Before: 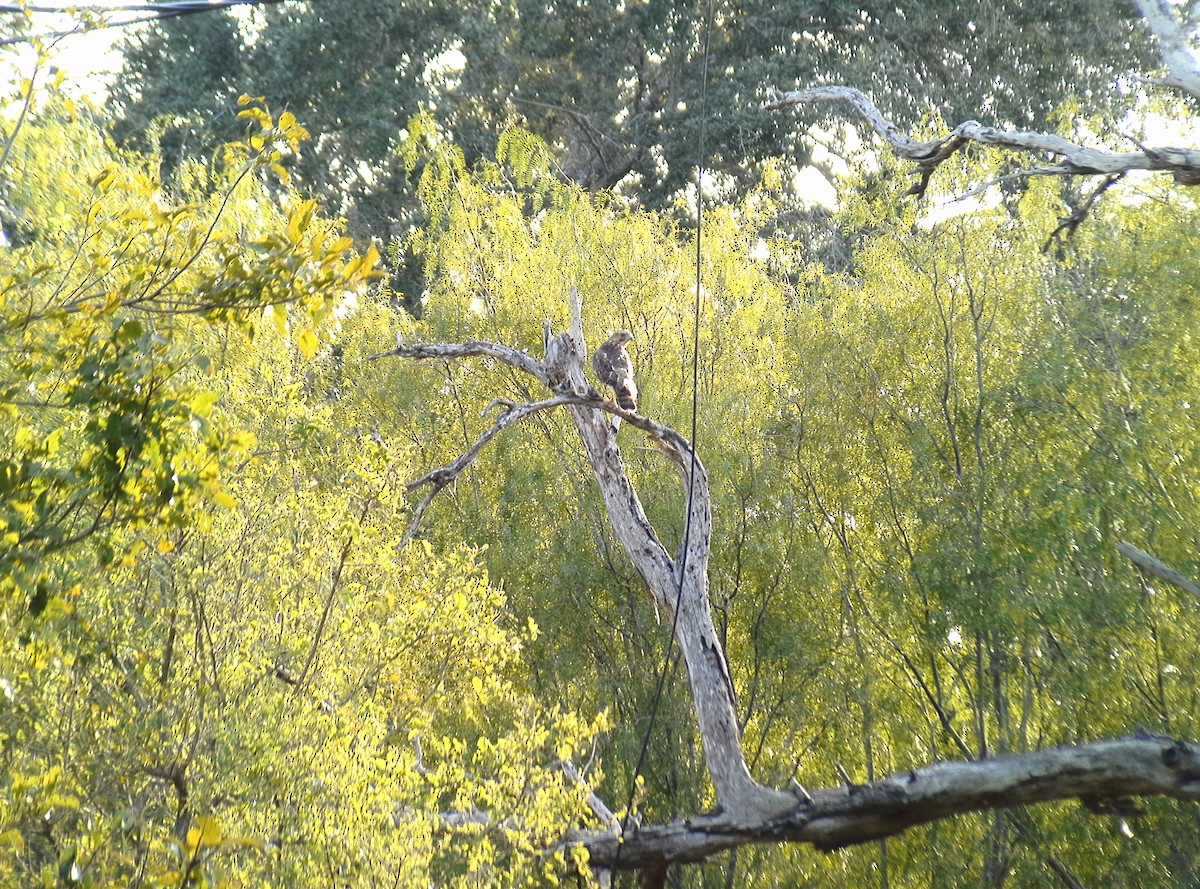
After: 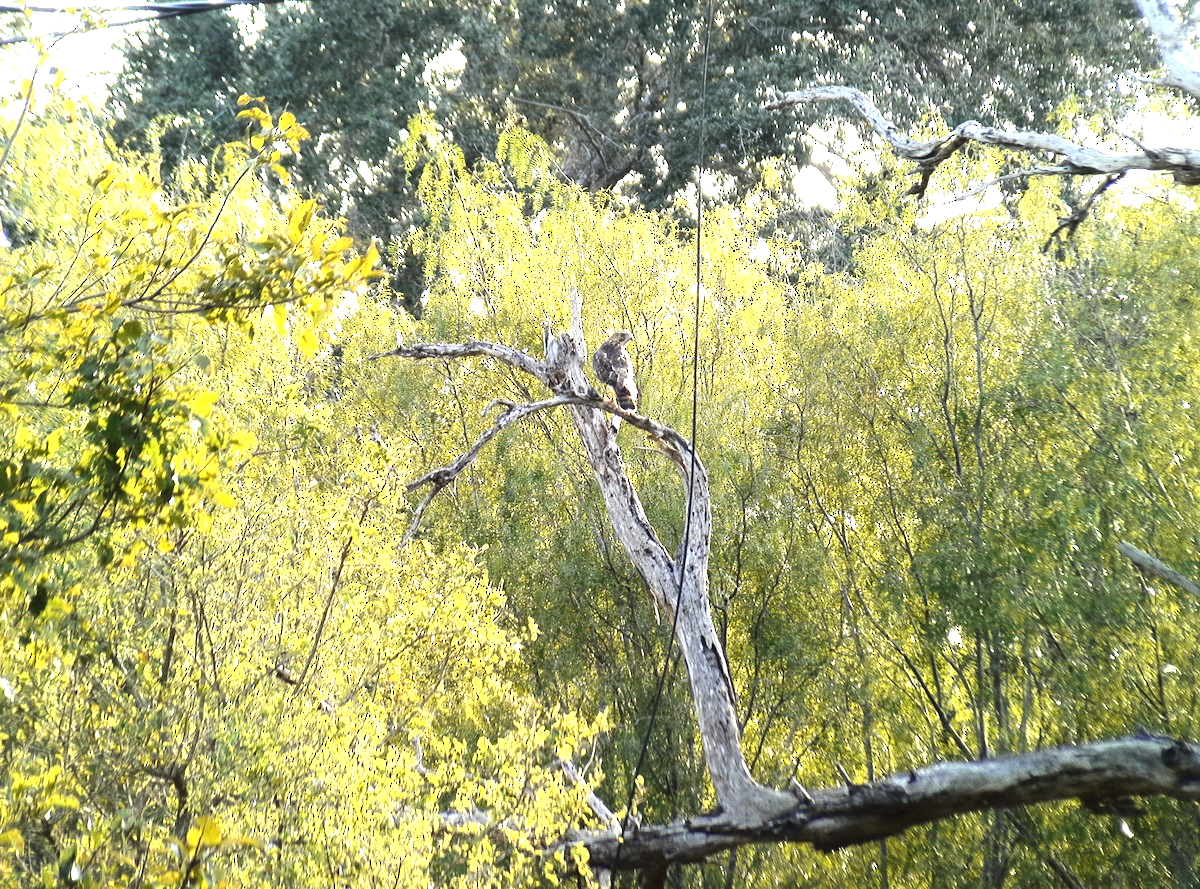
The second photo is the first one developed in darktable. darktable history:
tone equalizer: -8 EV -0.731 EV, -7 EV -0.717 EV, -6 EV -0.633 EV, -5 EV -0.409 EV, -3 EV 0.378 EV, -2 EV 0.6 EV, -1 EV 0.688 EV, +0 EV 0.764 EV, edges refinement/feathering 500, mask exposure compensation -1.57 EV, preserve details no
